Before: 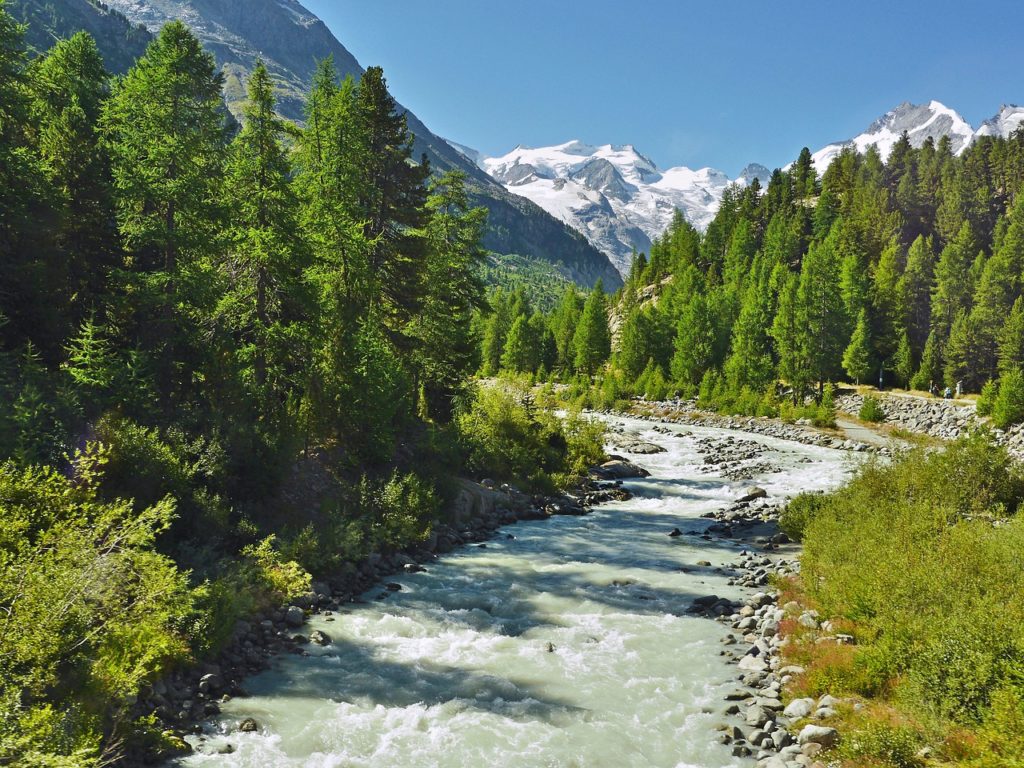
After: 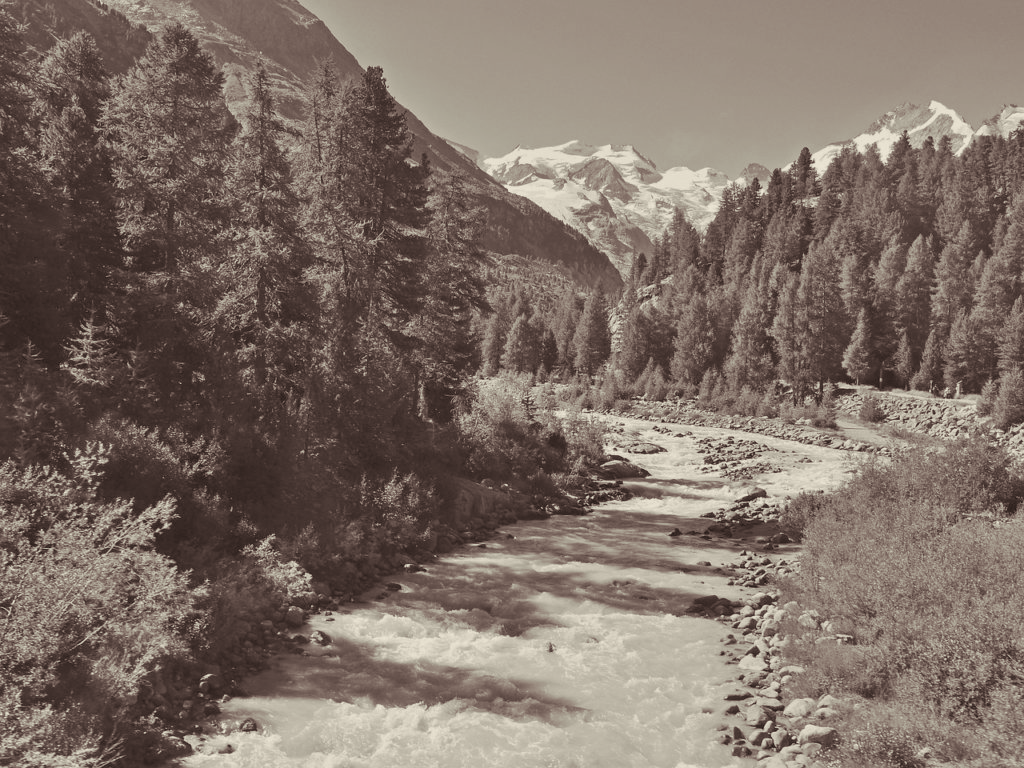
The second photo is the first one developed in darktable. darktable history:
color correction: highlights a* 7.34, highlights b* 4.37
split-toning: shadows › saturation 0.24, highlights › hue 54°, highlights › saturation 0.24
exposure: black level correction 0.001, exposure 1.116 EV, compensate highlight preservation false
tone equalizer: -8 EV -0.55 EV
colorize: hue 41.44°, saturation 22%, source mix 60%, lightness 10.61%
